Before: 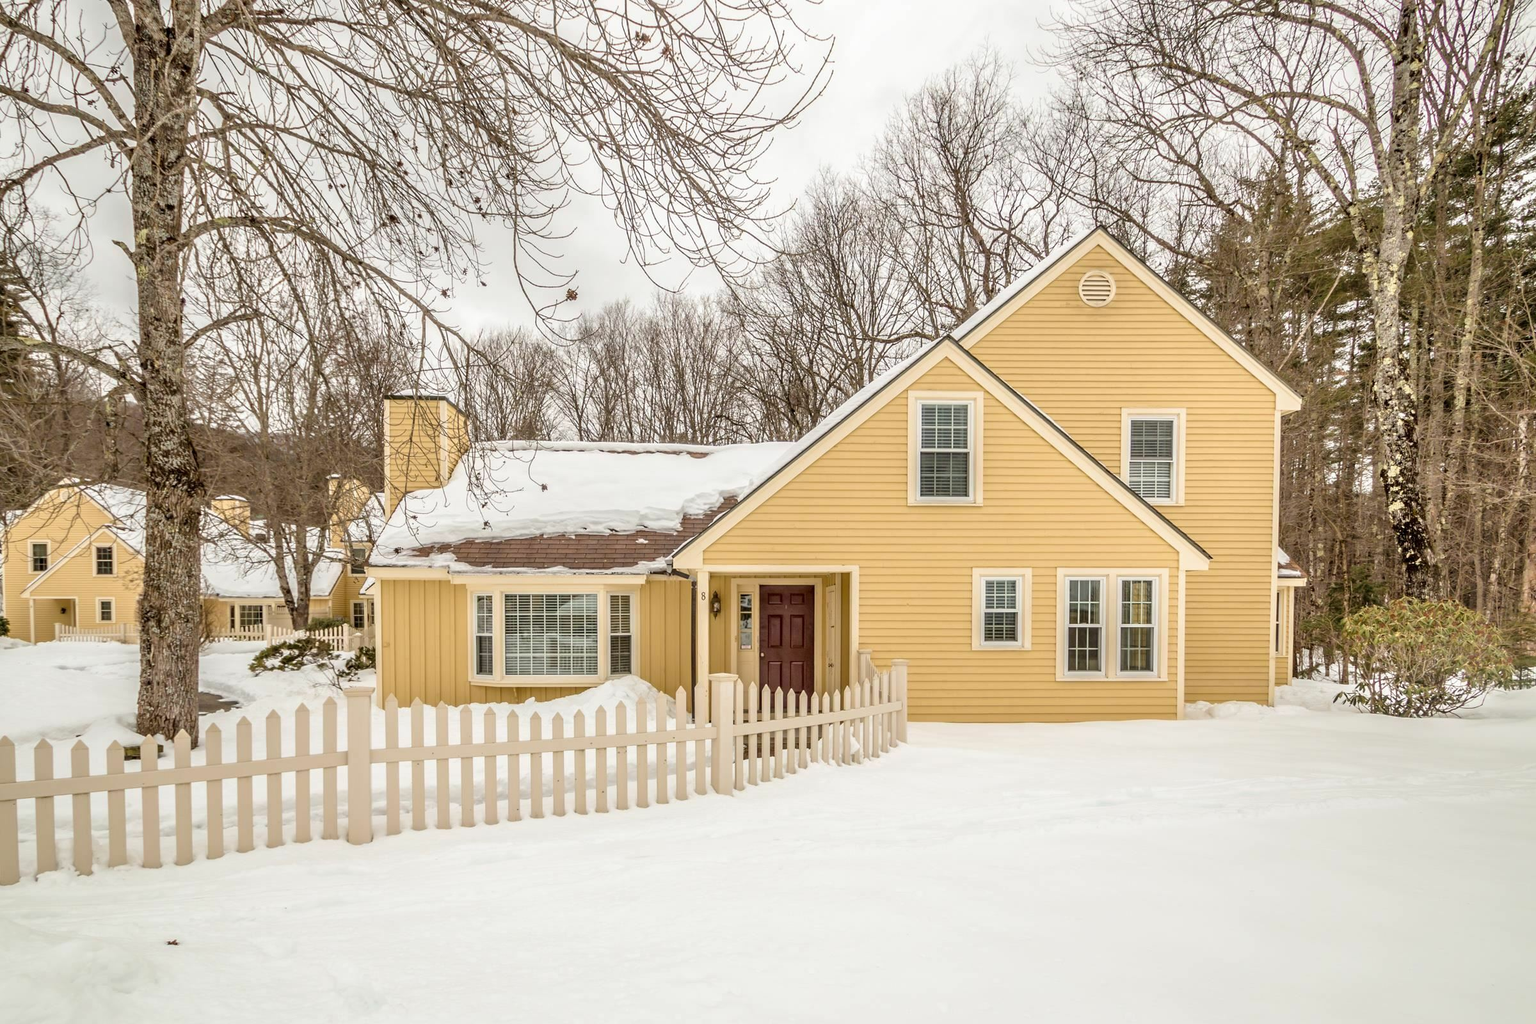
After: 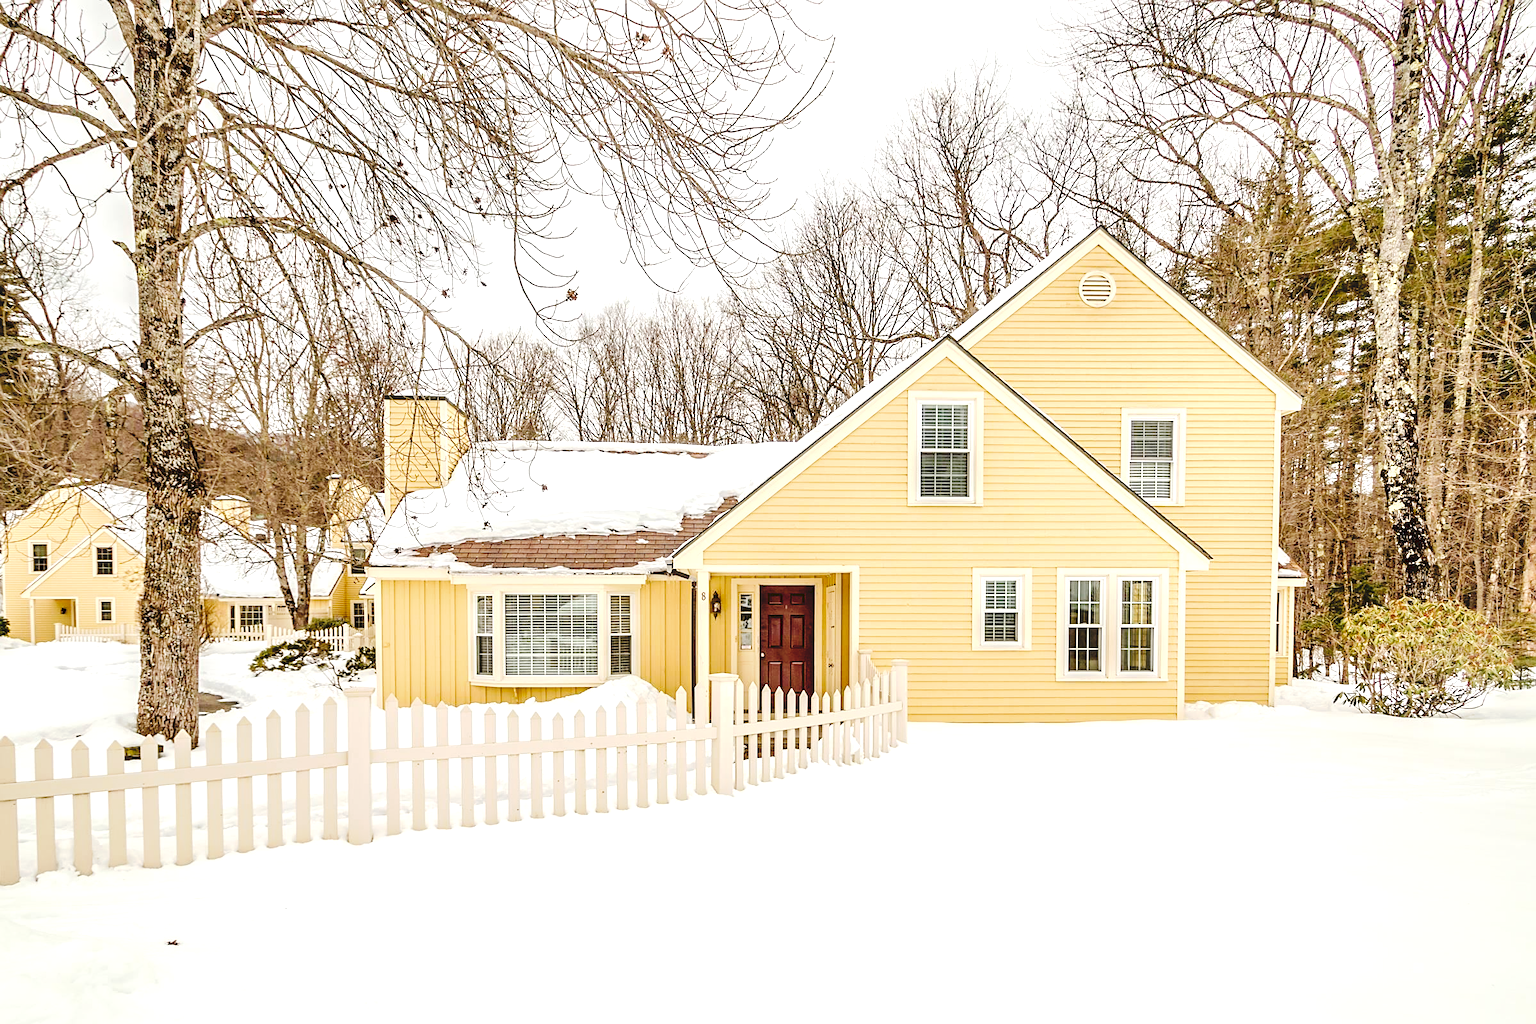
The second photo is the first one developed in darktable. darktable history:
exposure: exposure 0.559 EV, compensate highlight preservation false
tone curve: curves: ch0 [(0, 0) (0.003, 0.075) (0.011, 0.079) (0.025, 0.079) (0.044, 0.082) (0.069, 0.085) (0.1, 0.089) (0.136, 0.096) (0.177, 0.105) (0.224, 0.14) (0.277, 0.202) (0.335, 0.304) (0.399, 0.417) (0.468, 0.521) (0.543, 0.636) (0.623, 0.726) (0.709, 0.801) (0.801, 0.878) (0.898, 0.927) (1, 1)], preserve colors none
sharpen: on, module defaults
